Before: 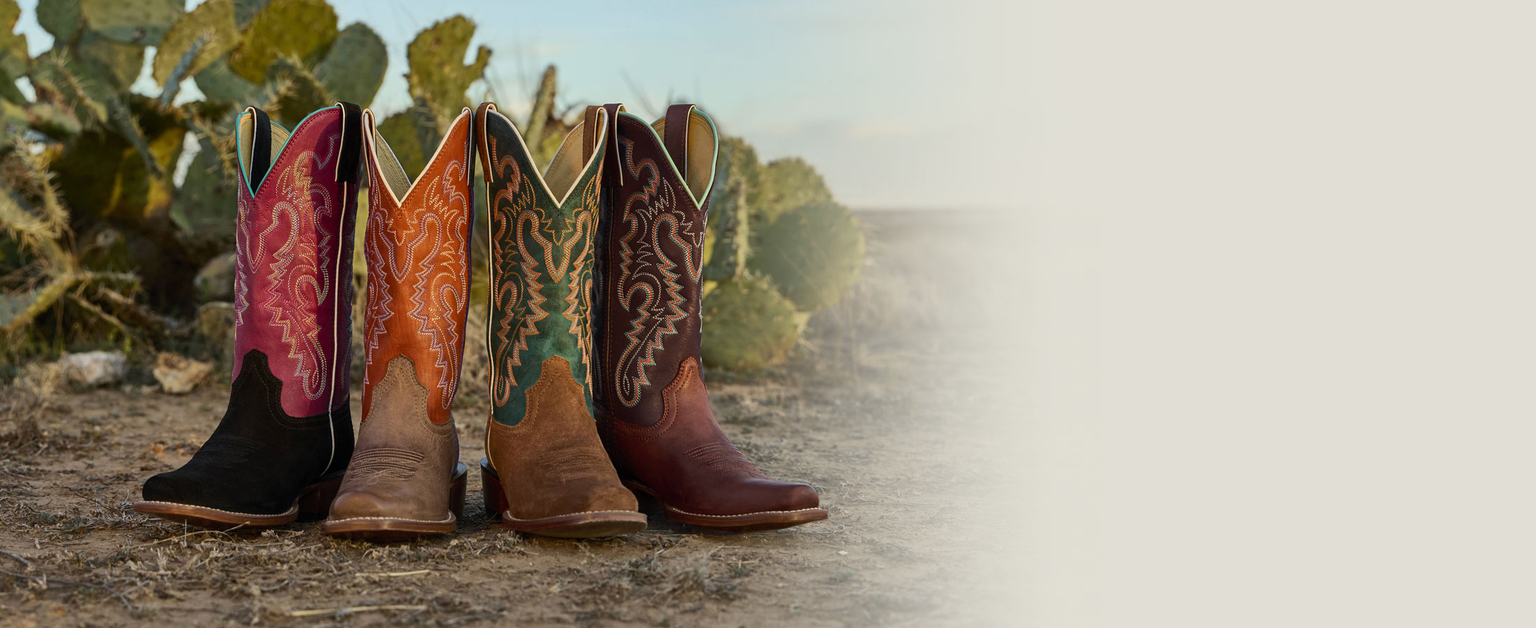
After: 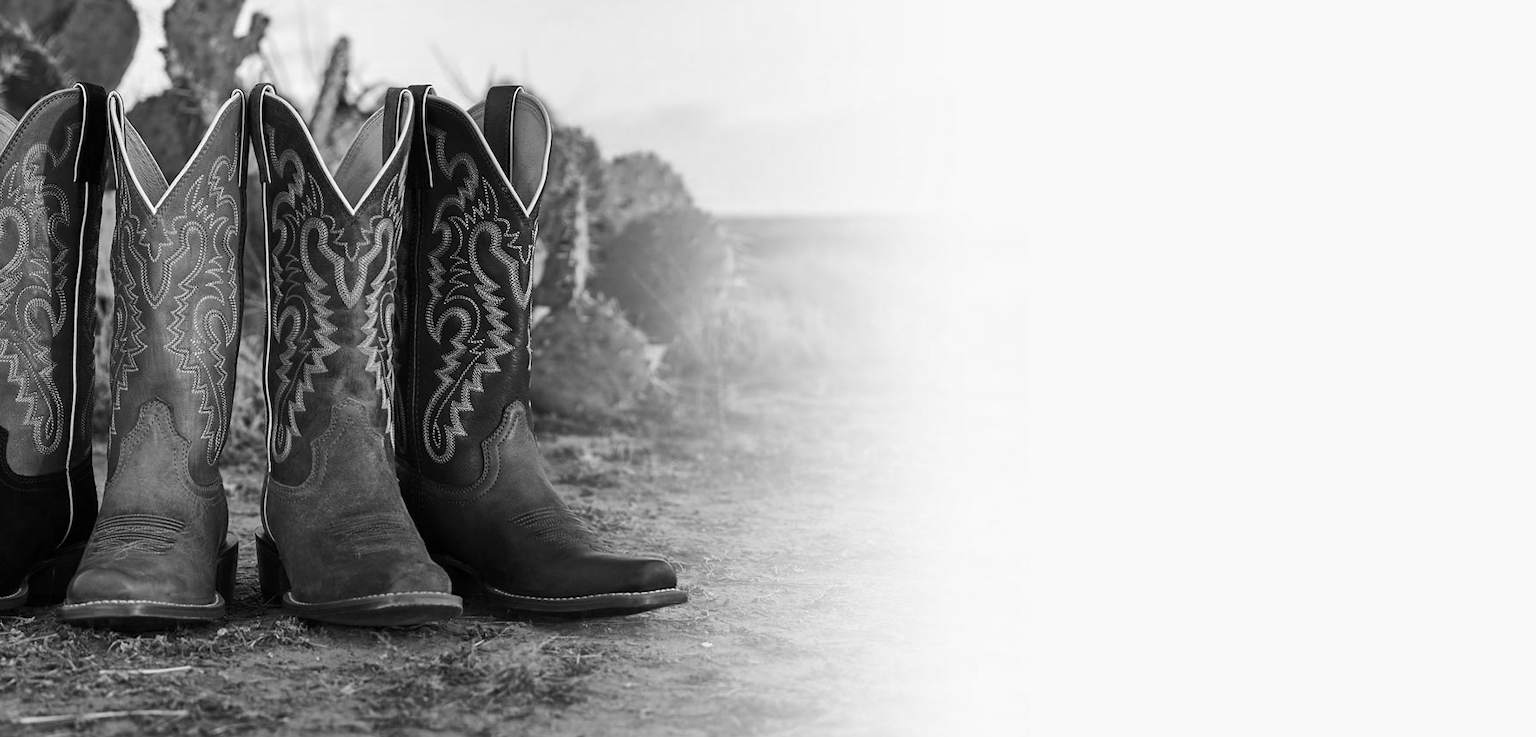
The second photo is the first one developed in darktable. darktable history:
monochrome: on, module defaults
crop and rotate: left 17.959%, top 5.771%, right 1.742%
tone equalizer: -8 EV -0.417 EV, -7 EV -0.389 EV, -6 EV -0.333 EV, -5 EV -0.222 EV, -3 EV 0.222 EV, -2 EV 0.333 EV, -1 EV 0.389 EV, +0 EV 0.417 EV, edges refinement/feathering 500, mask exposure compensation -1.57 EV, preserve details no
